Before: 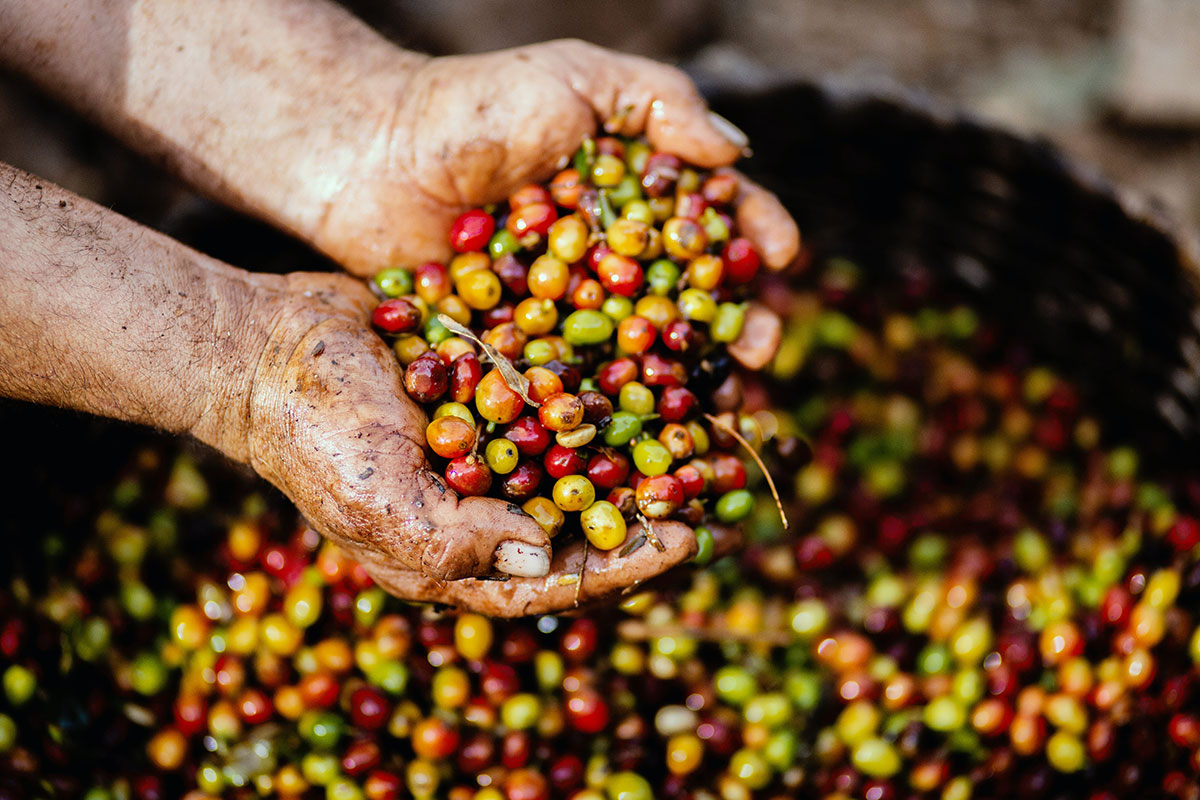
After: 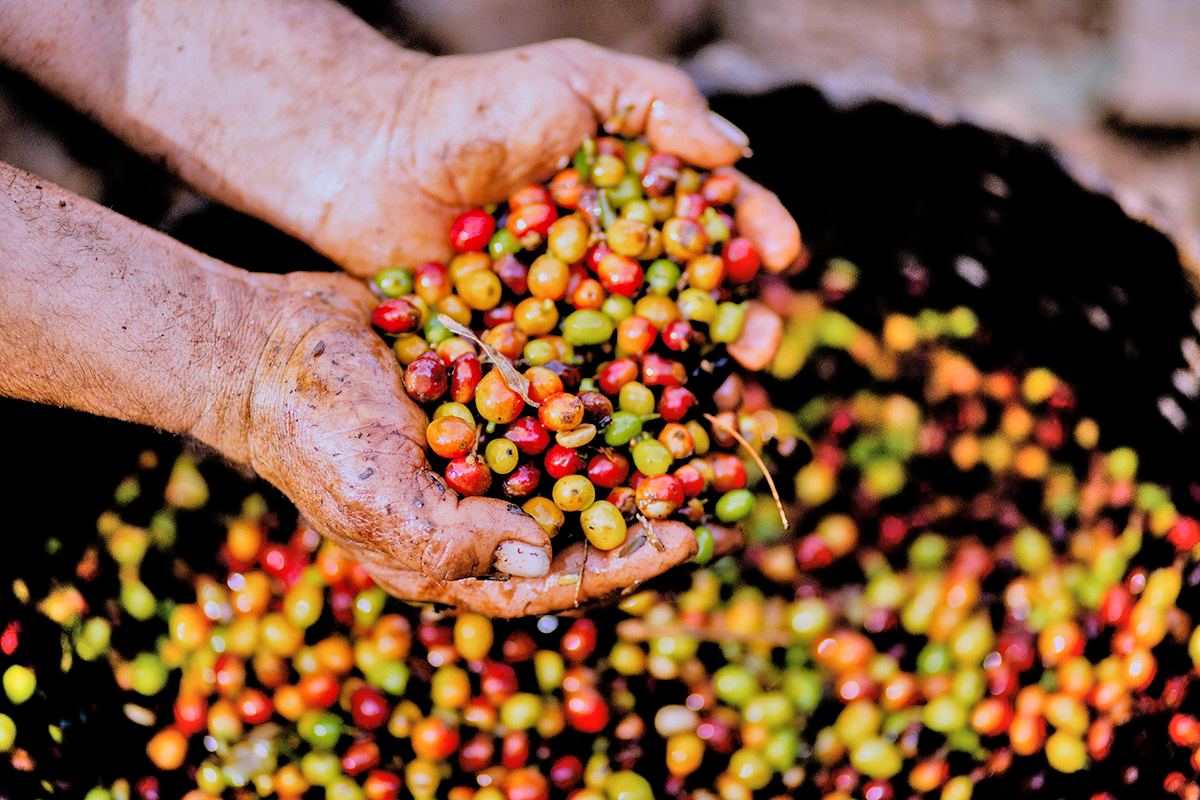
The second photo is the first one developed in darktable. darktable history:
tone equalizer: -7 EV 0.15 EV, -6 EV 0.6 EV, -5 EV 1.15 EV, -4 EV 1.33 EV, -3 EV 1.15 EV, -2 EV 0.6 EV, -1 EV 0.15 EV, mask exposure compensation -0.5 EV
filmic rgb: middle gray luminance 18.42%, black relative exposure -9 EV, white relative exposure 3.75 EV, threshold 6 EV, target black luminance 0%, hardness 4.85, latitude 67.35%, contrast 0.955, highlights saturation mix 20%, shadows ↔ highlights balance 21.36%, add noise in highlights 0, preserve chrominance luminance Y, color science v3 (2019), use custom middle-gray values true, iterations of high-quality reconstruction 0, contrast in highlights soft, enable highlight reconstruction true
white balance: red 1.042, blue 1.17
shadows and highlights: shadows 60, soften with gaussian
